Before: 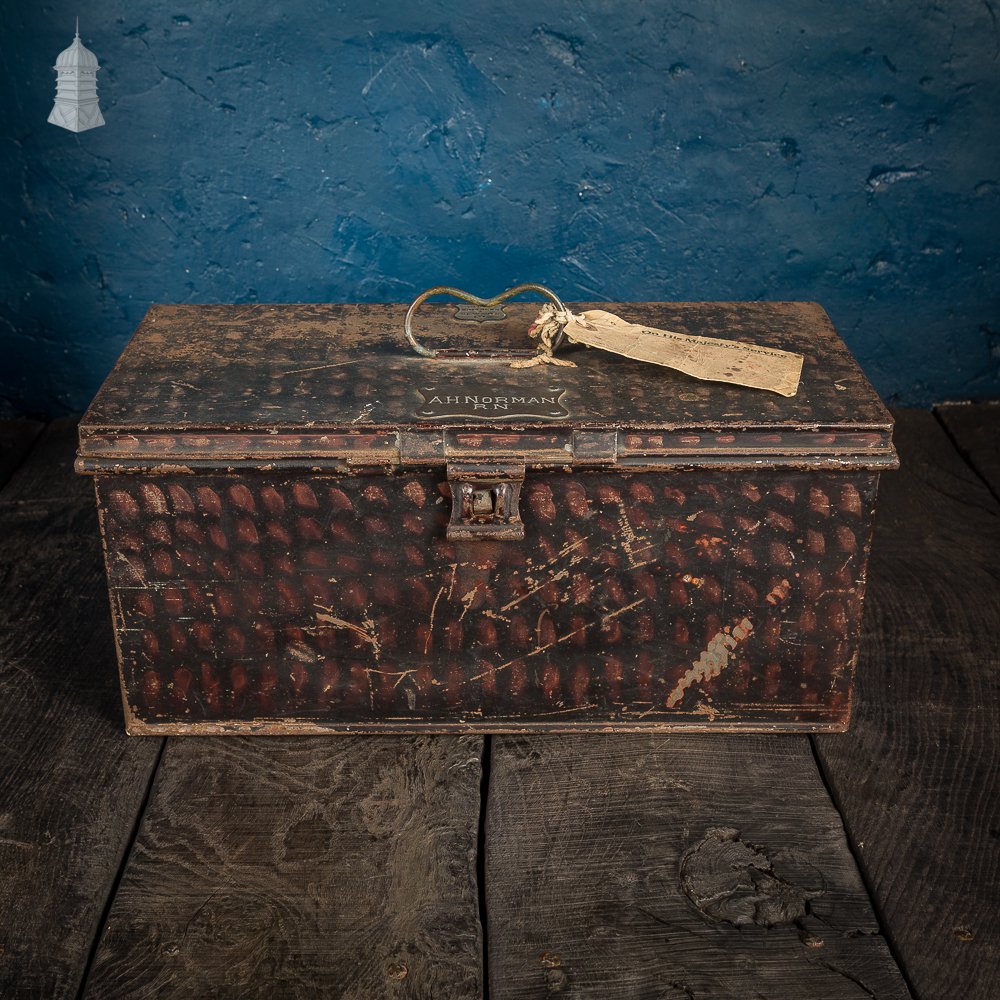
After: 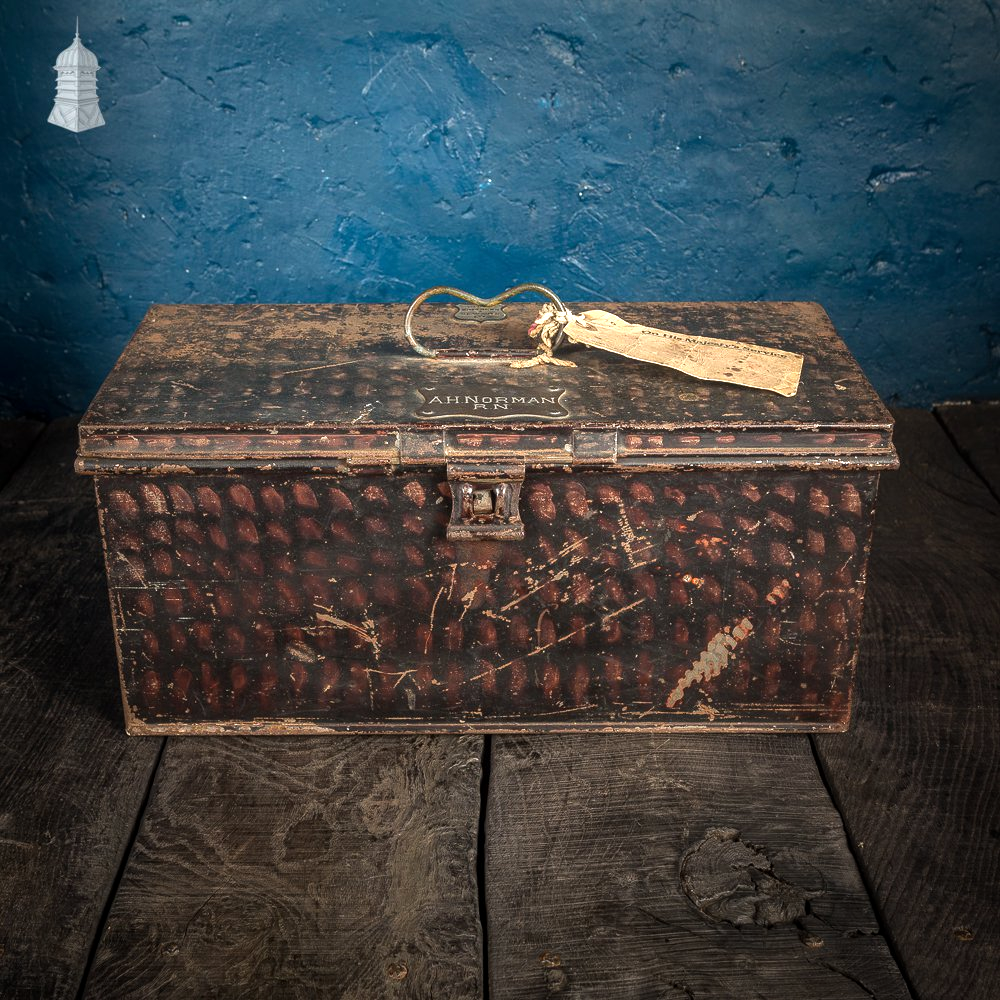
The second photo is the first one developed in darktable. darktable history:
tone equalizer: -8 EV -1.05 EV, -7 EV -0.981 EV, -6 EV -0.877 EV, -5 EV -0.55 EV, -3 EV 0.549 EV, -2 EV 0.847 EV, -1 EV 1 EV, +0 EV 1.06 EV, smoothing diameter 24.92%, edges refinement/feathering 12.32, preserve details guided filter
local contrast: detail 109%
